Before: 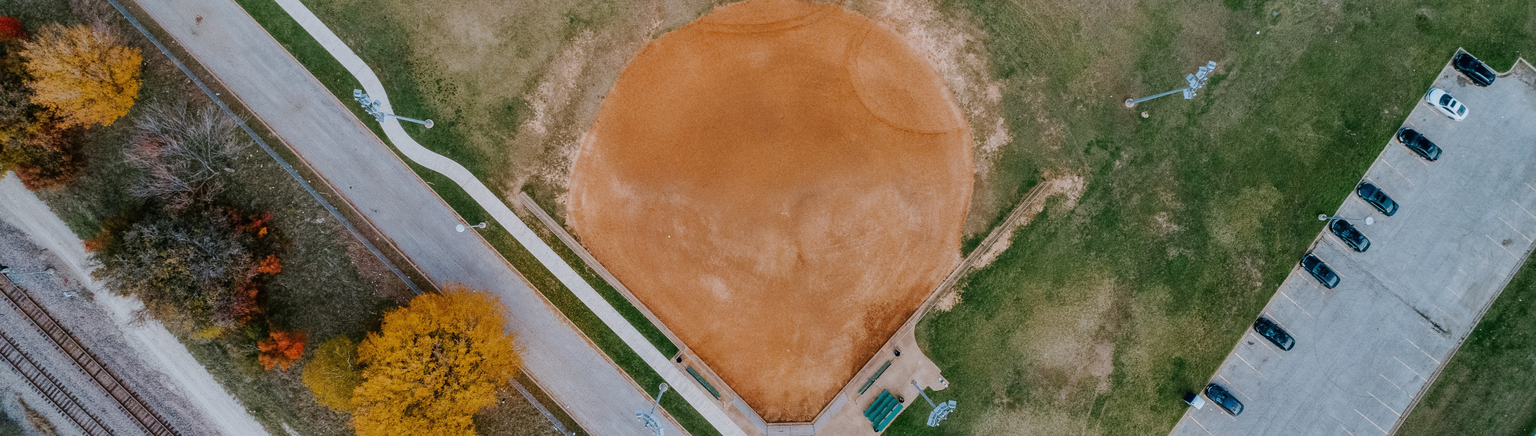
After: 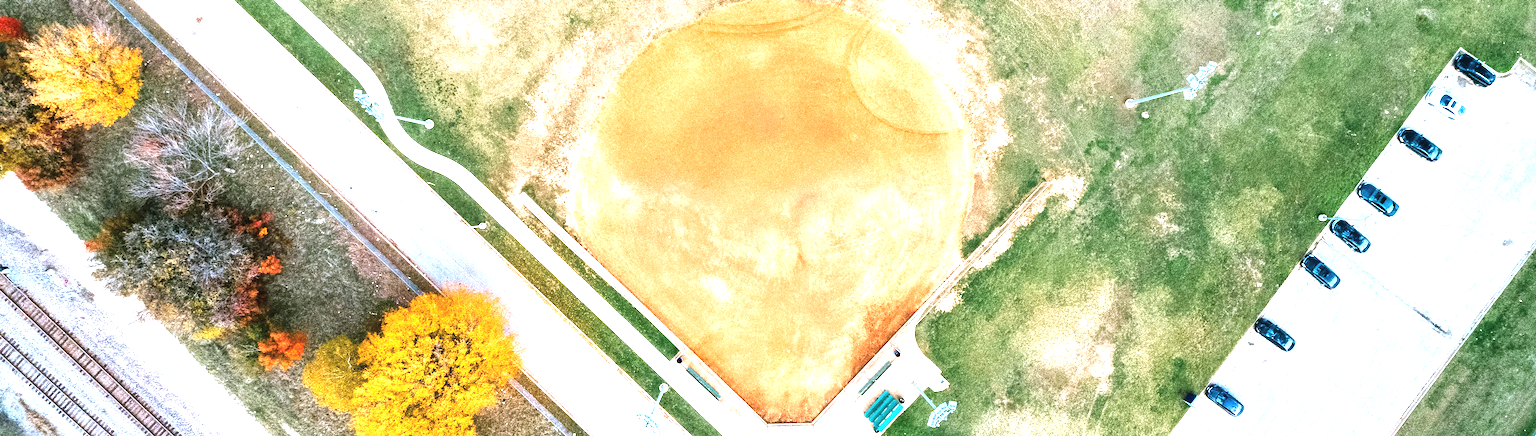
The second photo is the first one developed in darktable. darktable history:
exposure: exposure 2.207 EV, compensate highlight preservation false
white balance: red 0.976, blue 1.04
